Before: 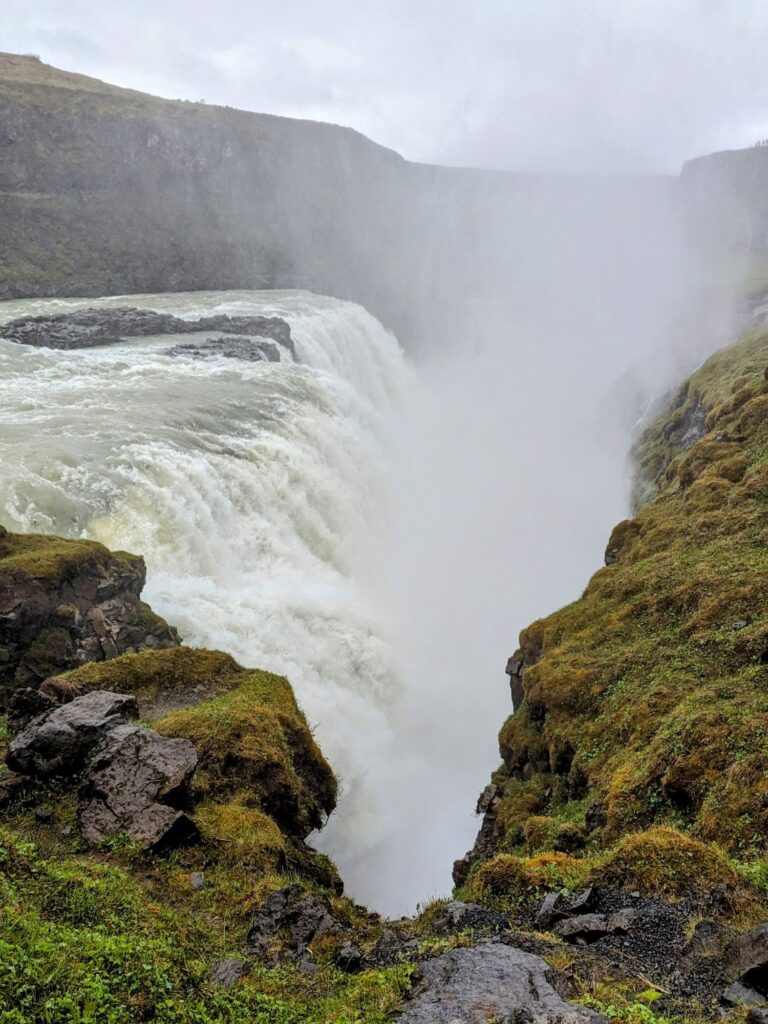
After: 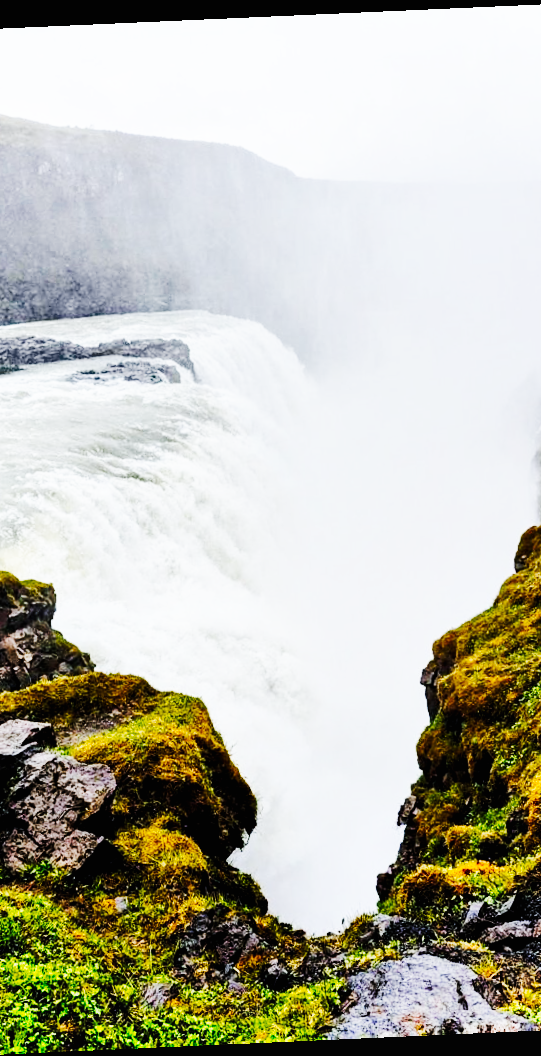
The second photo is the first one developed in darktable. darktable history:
rotate and perspective: rotation -2.56°, automatic cropping off
exposure: black level correction 0.011, exposure -0.478 EV, compensate highlight preservation false
white balance: red 0.974, blue 1.044
crop and rotate: left 14.292%, right 19.041%
base curve: curves: ch0 [(0, 0) (0.007, 0.004) (0.027, 0.03) (0.046, 0.07) (0.207, 0.54) (0.442, 0.872) (0.673, 0.972) (1, 1)], preserve colors none
shadows and highlights: soften with gaussian
tone curve: curves: ch0 [(0, 0) (0.003, 0.005) (0.011, 0.011) (0.025, 0.02) (0.044, 0.03) (0.069, 0.041) (0.1, 0.062) (0.136, 0.089) (0.177, 0.135) (0.224, 0.189) (0.277, 0.259) (0.335, 0.373) (0.399, 0.499) (0.468, 0.622) (0.543, 0.724) (0.623, 0.807) (0.709, 0.868) (0.801, 0.916) (0.898, 0.964) (1, 1)], preserve colors none
